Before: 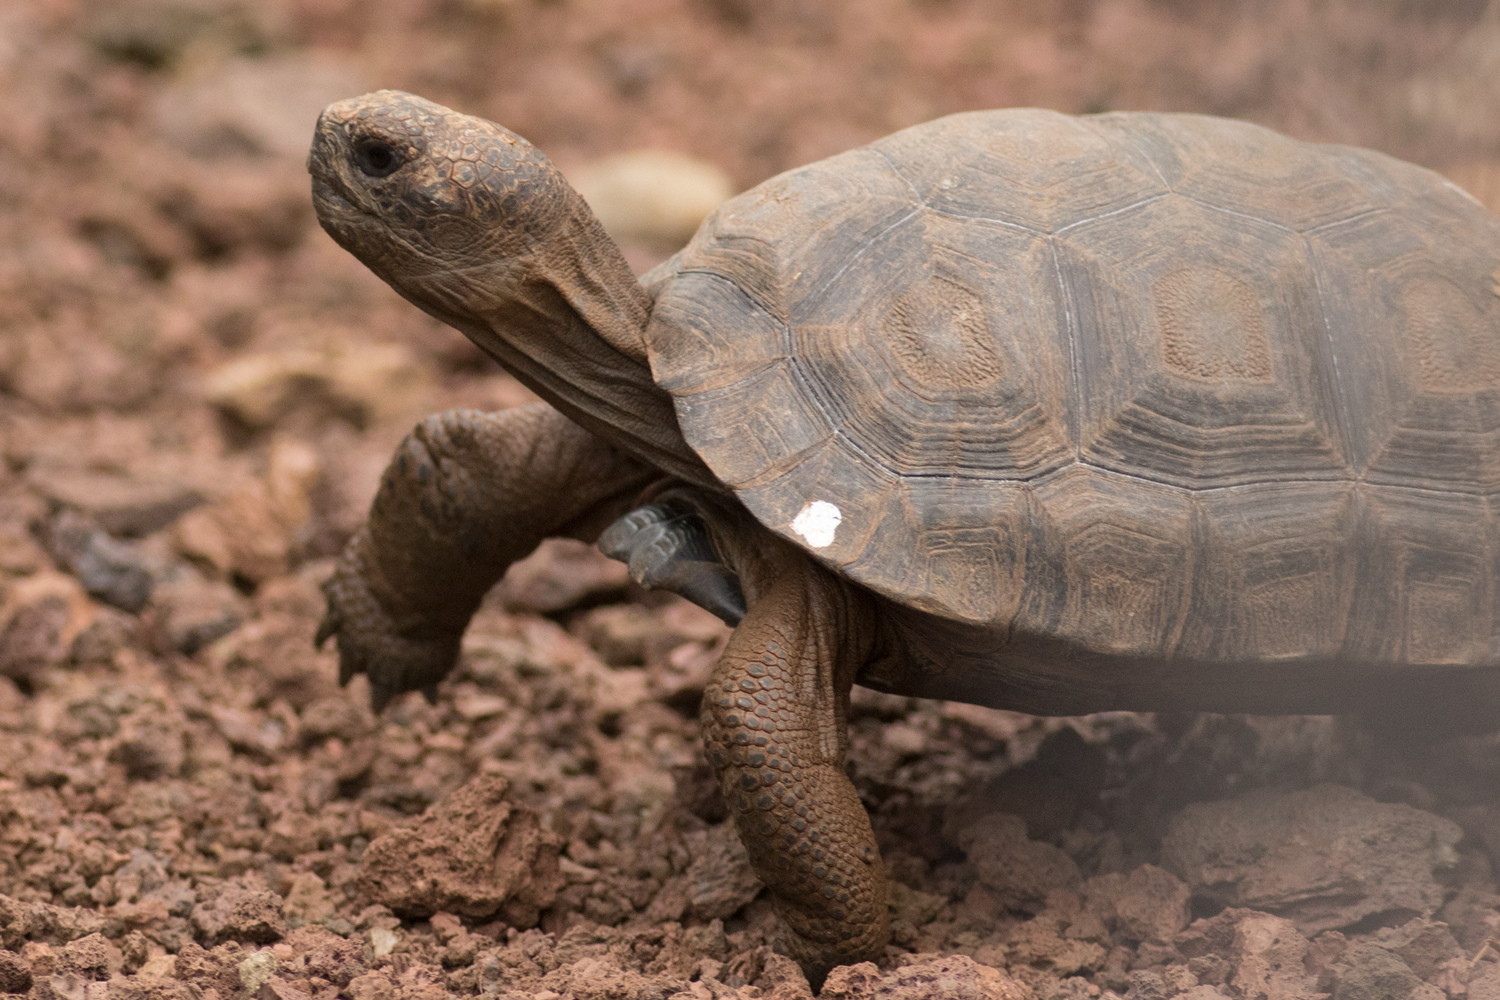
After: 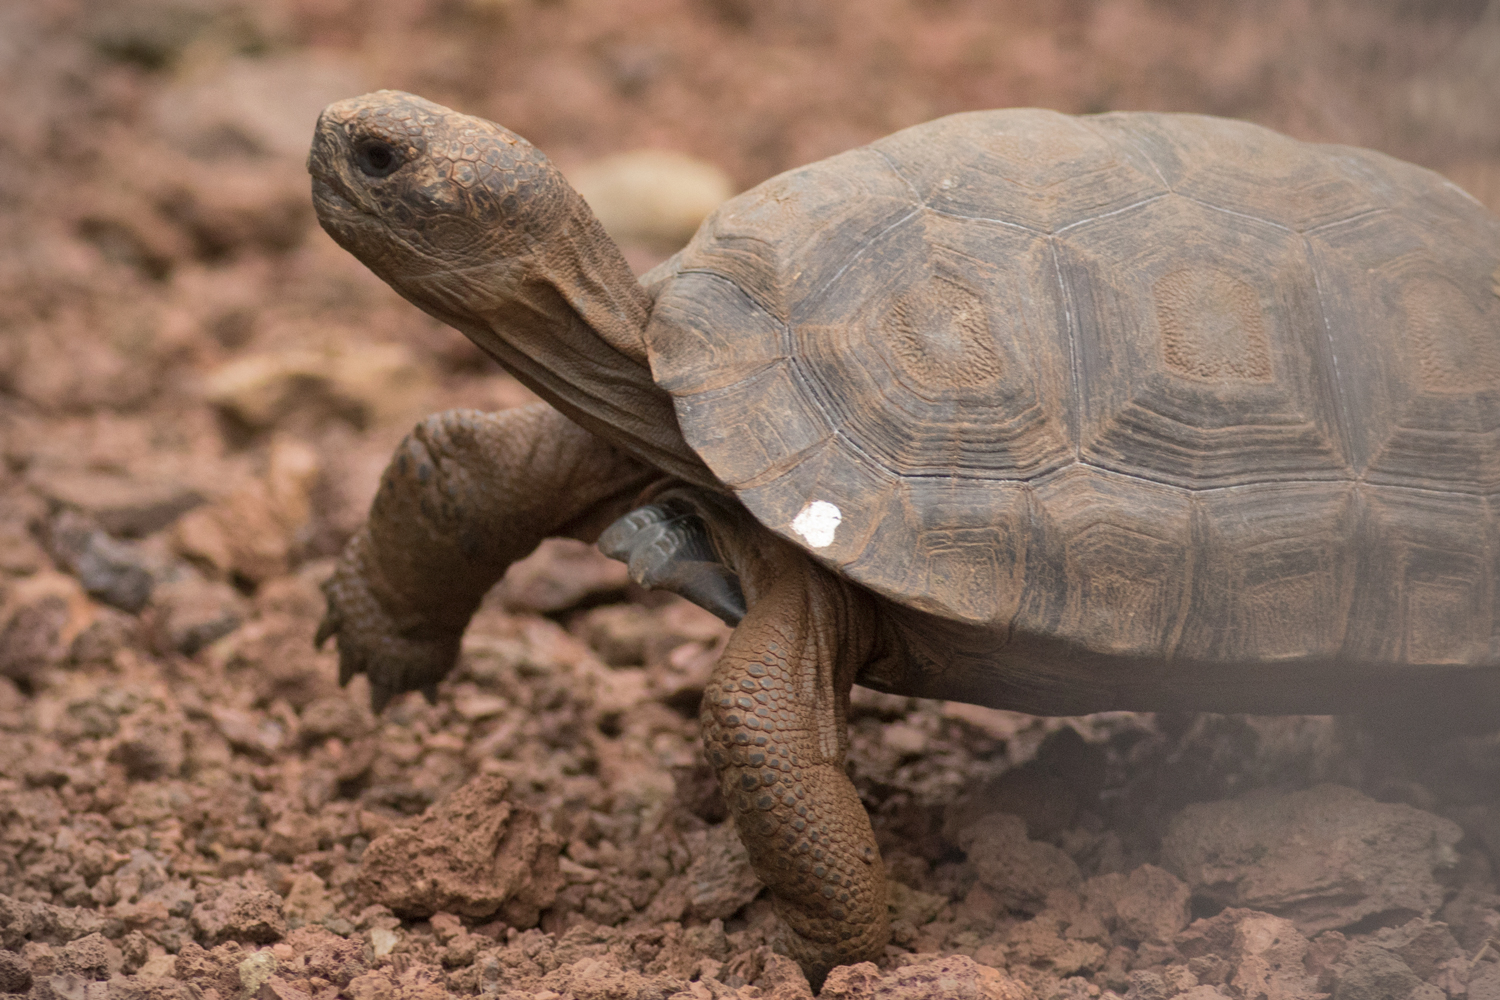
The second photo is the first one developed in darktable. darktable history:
shadows and highlights: on, module defaults
vignetting: fall-off start 91.19%
